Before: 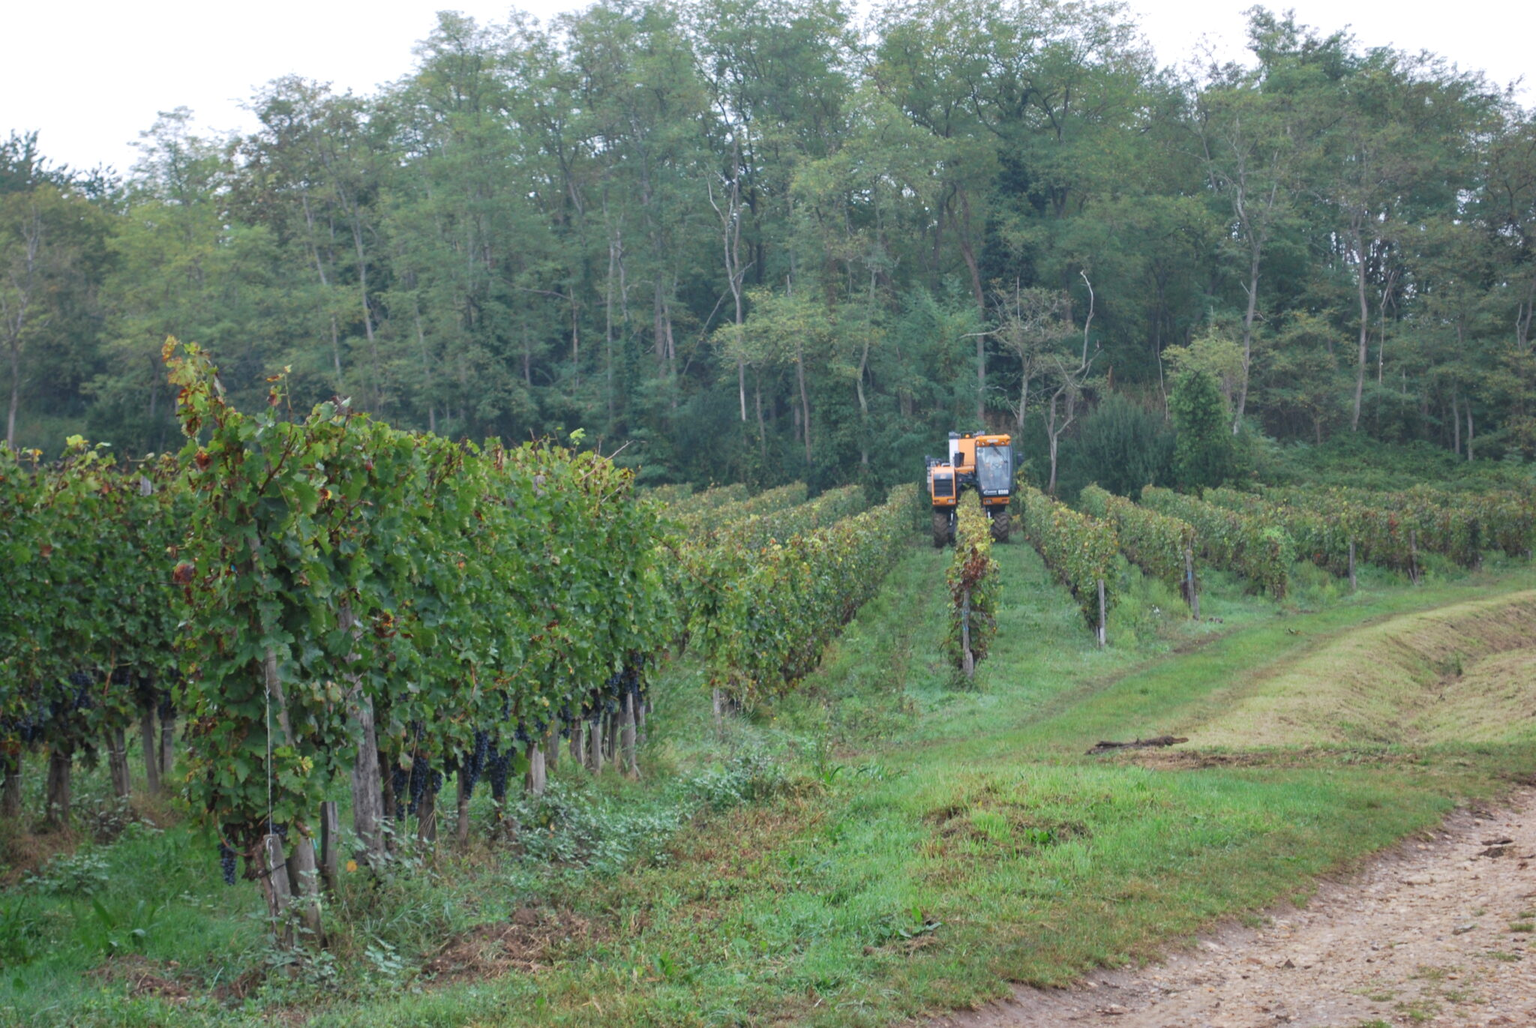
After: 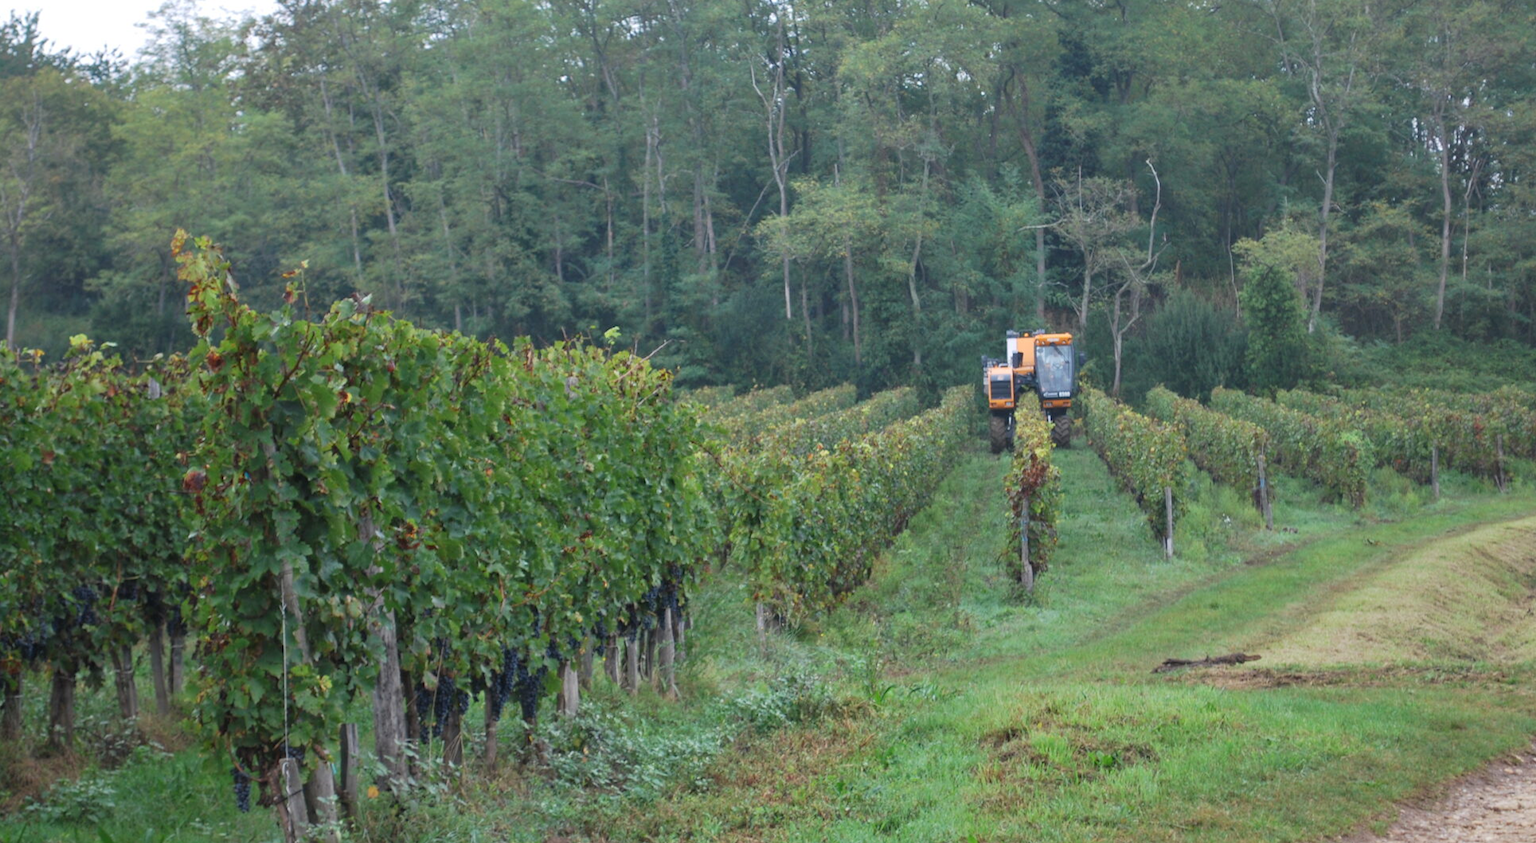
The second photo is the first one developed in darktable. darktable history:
crop and rotate: angle 0.041°, top 11.767%, right 5.67%, bottom 10.896%
